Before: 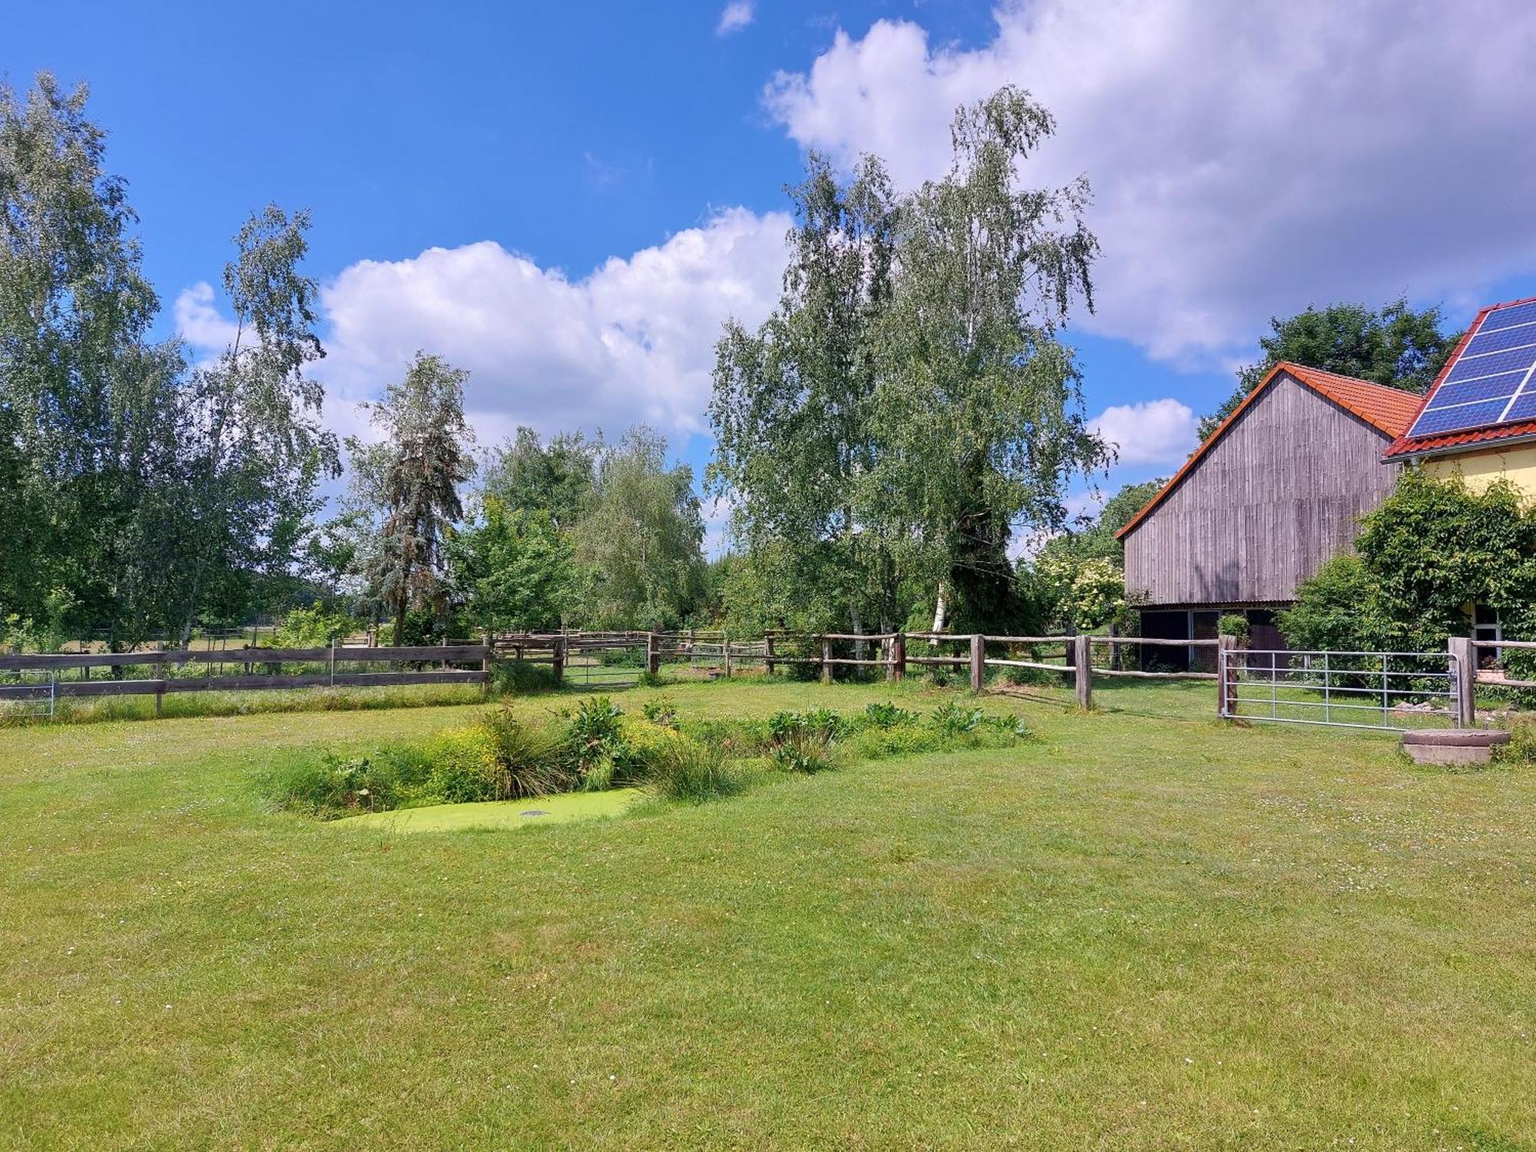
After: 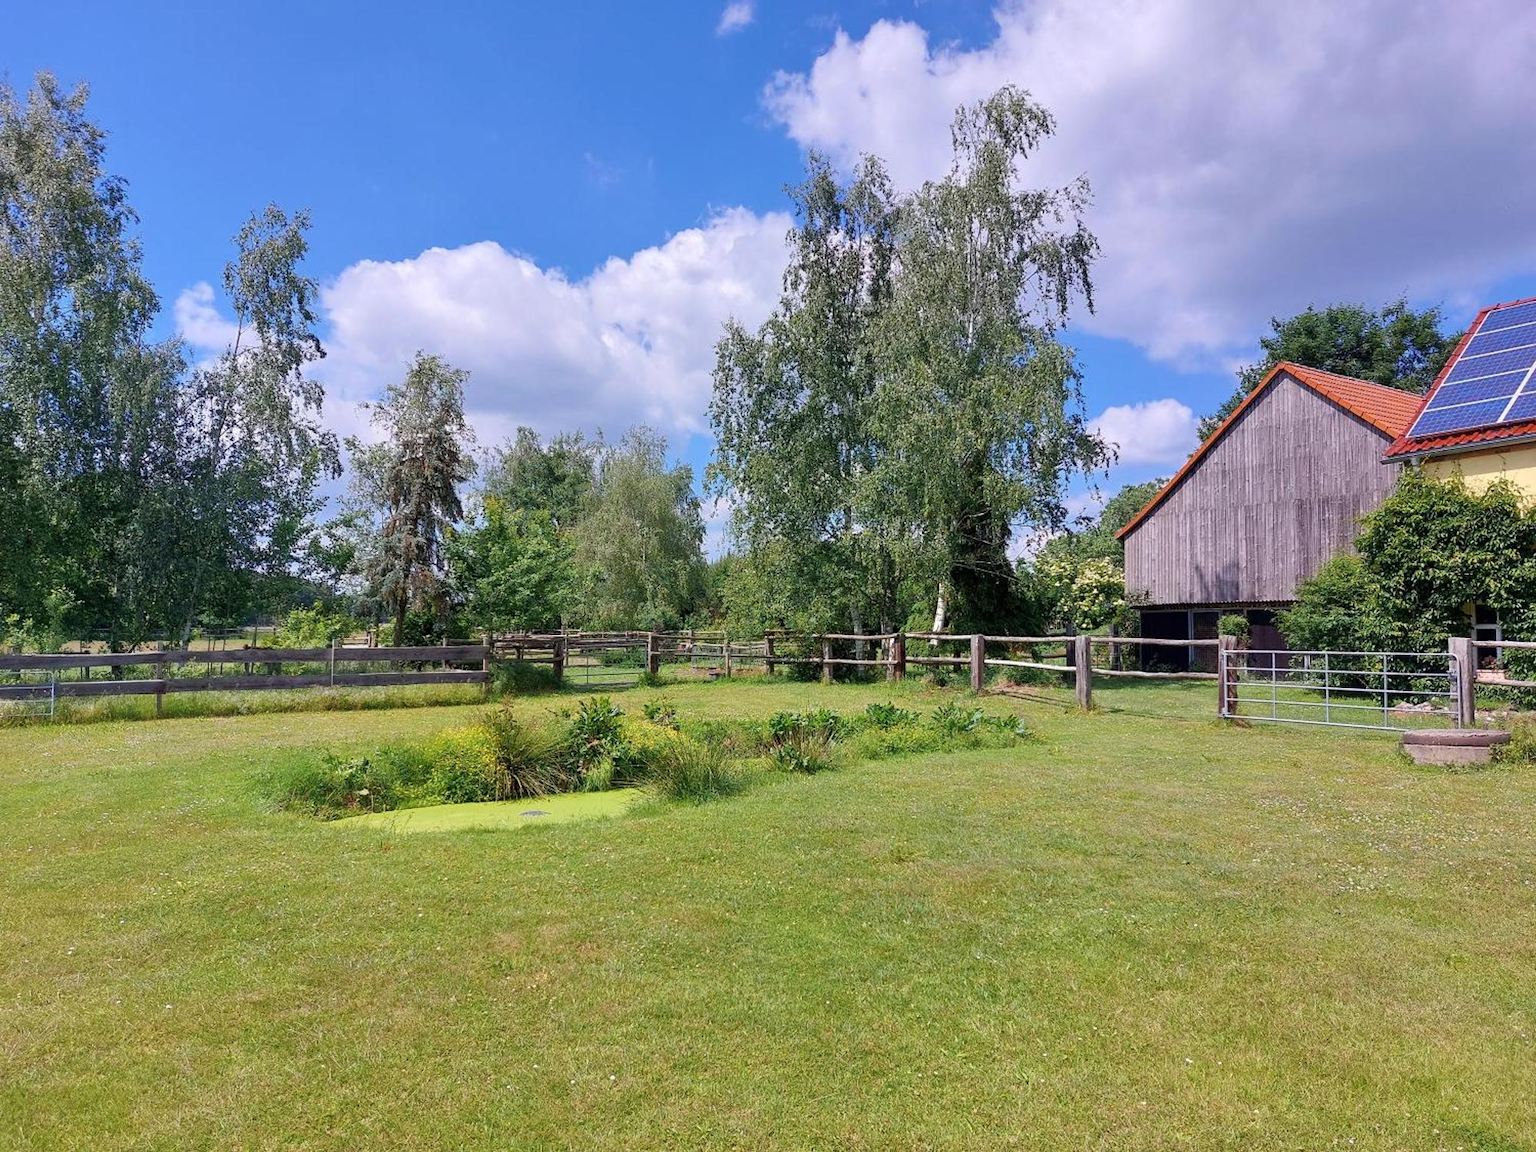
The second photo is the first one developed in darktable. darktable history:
exposure "auto exposure": compensate highlight preservation false
